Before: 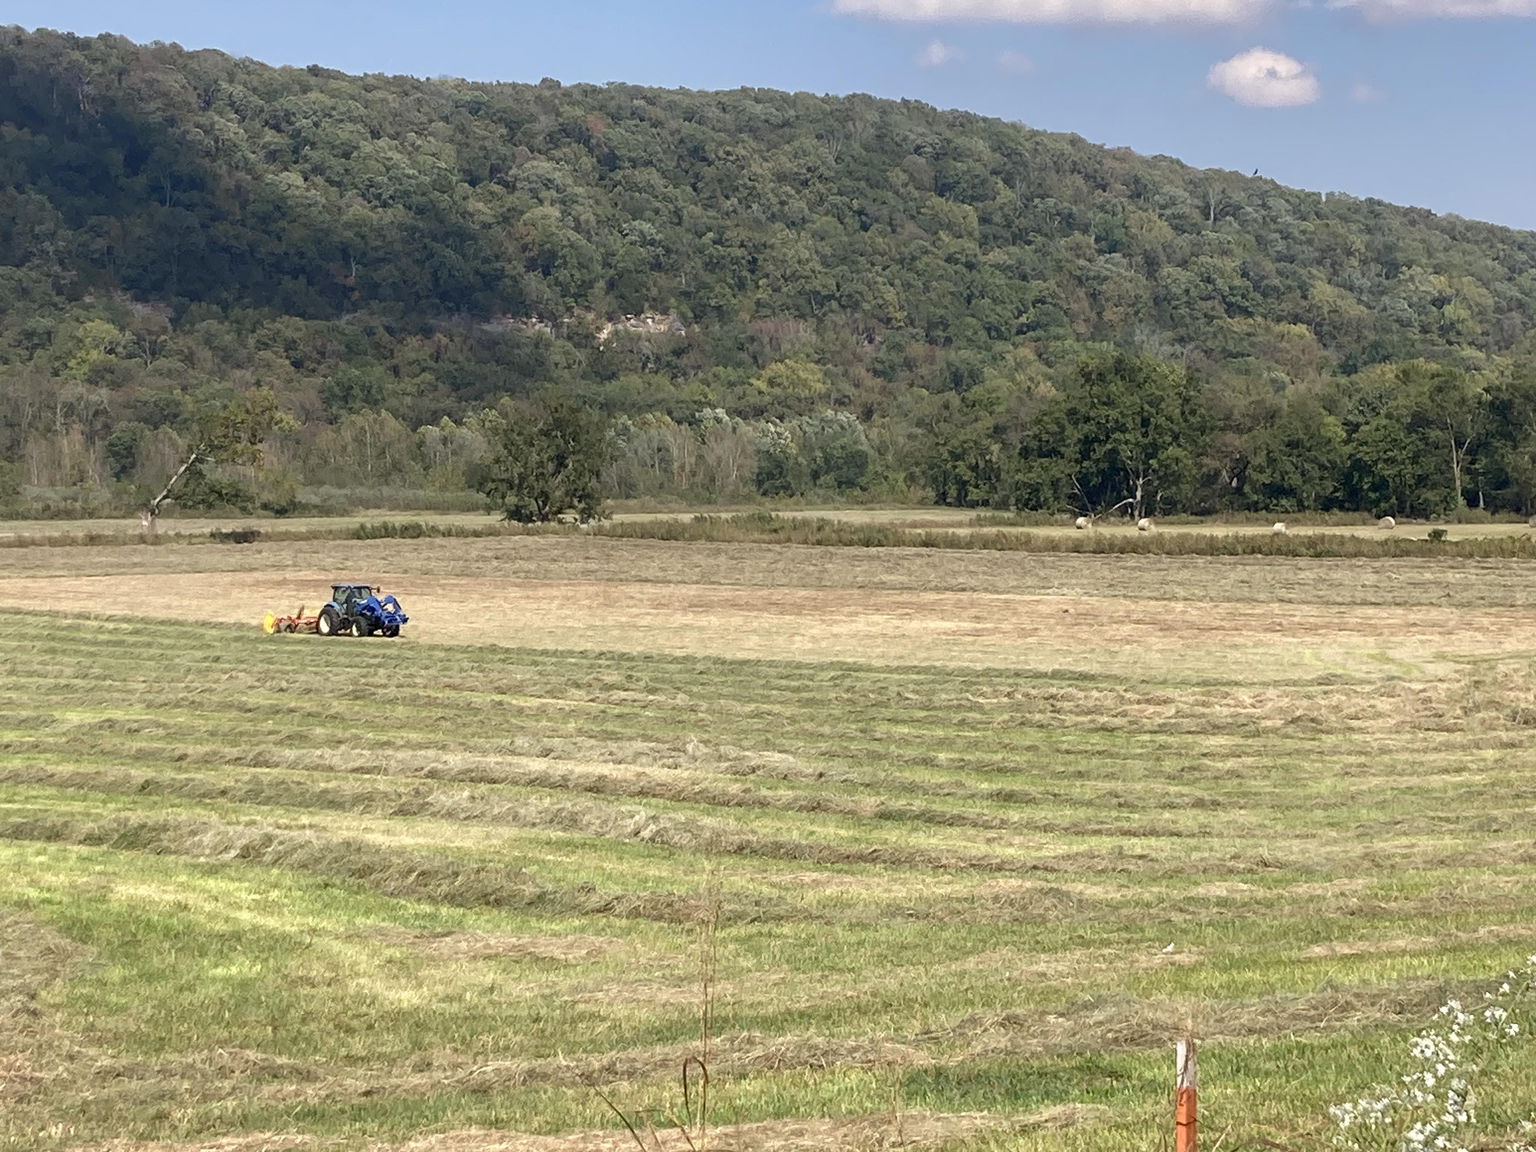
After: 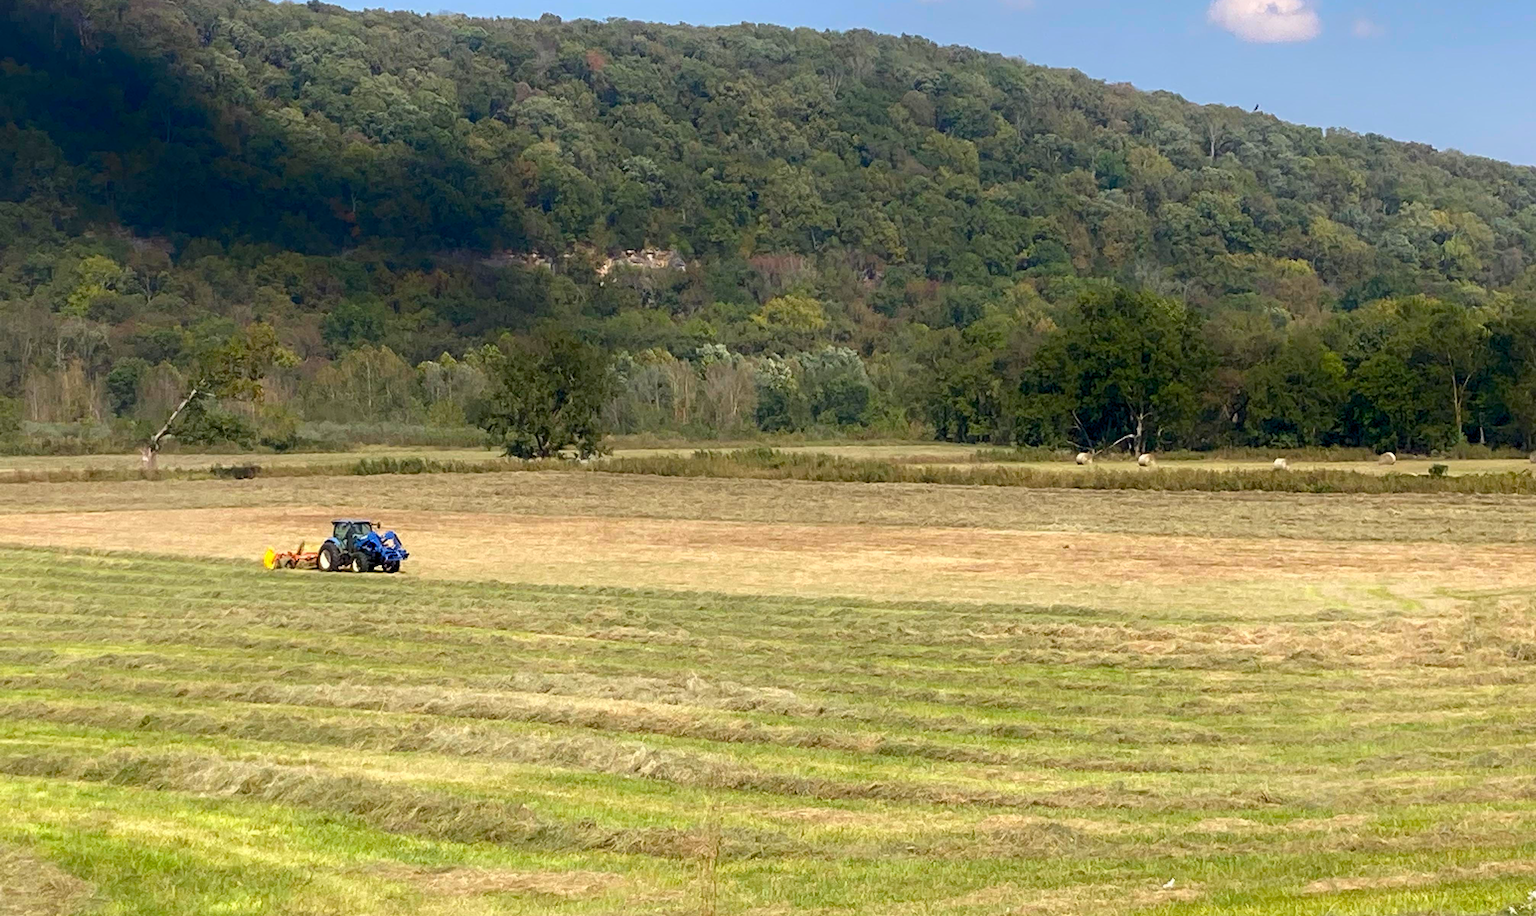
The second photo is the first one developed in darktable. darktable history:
crop and rotate: top 5.668%, bottom 14.773%
shadows and highlights: shadows -69.9, highlights 36.16, soften with gaussian
color balance rgb: global offset › luminance -0.483%, perceptual saturation grading › global saturation 25.105%, global vibrance 20%
